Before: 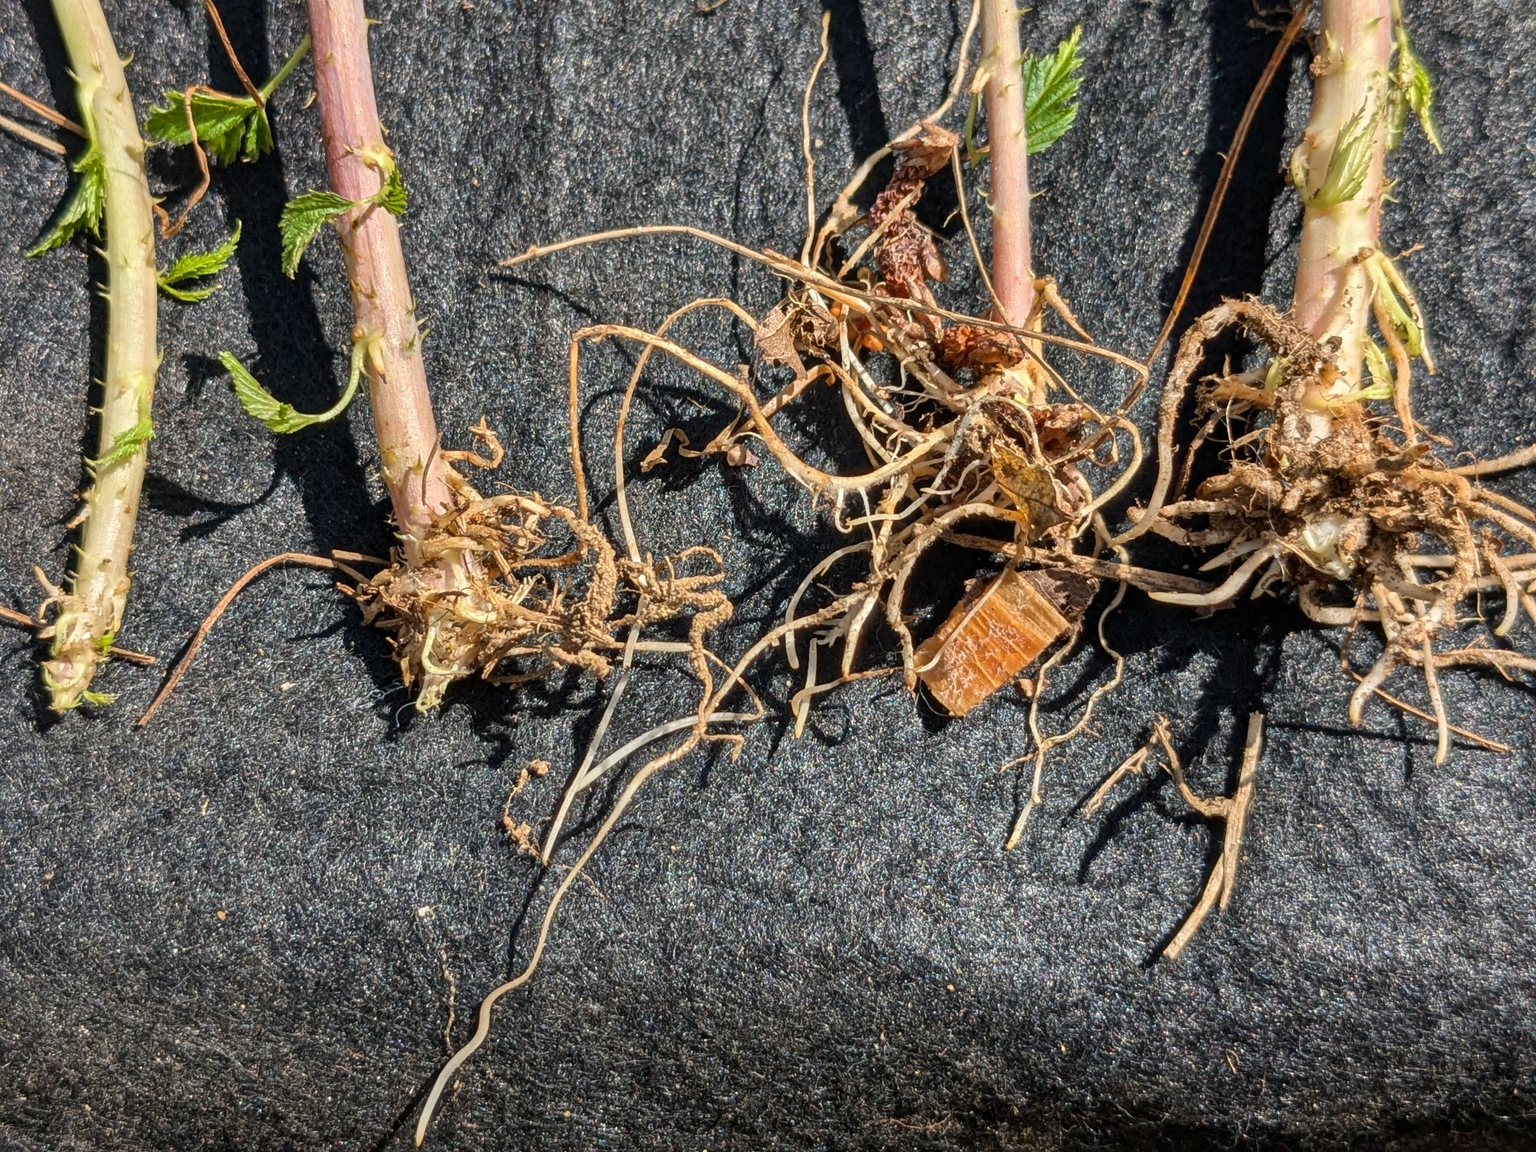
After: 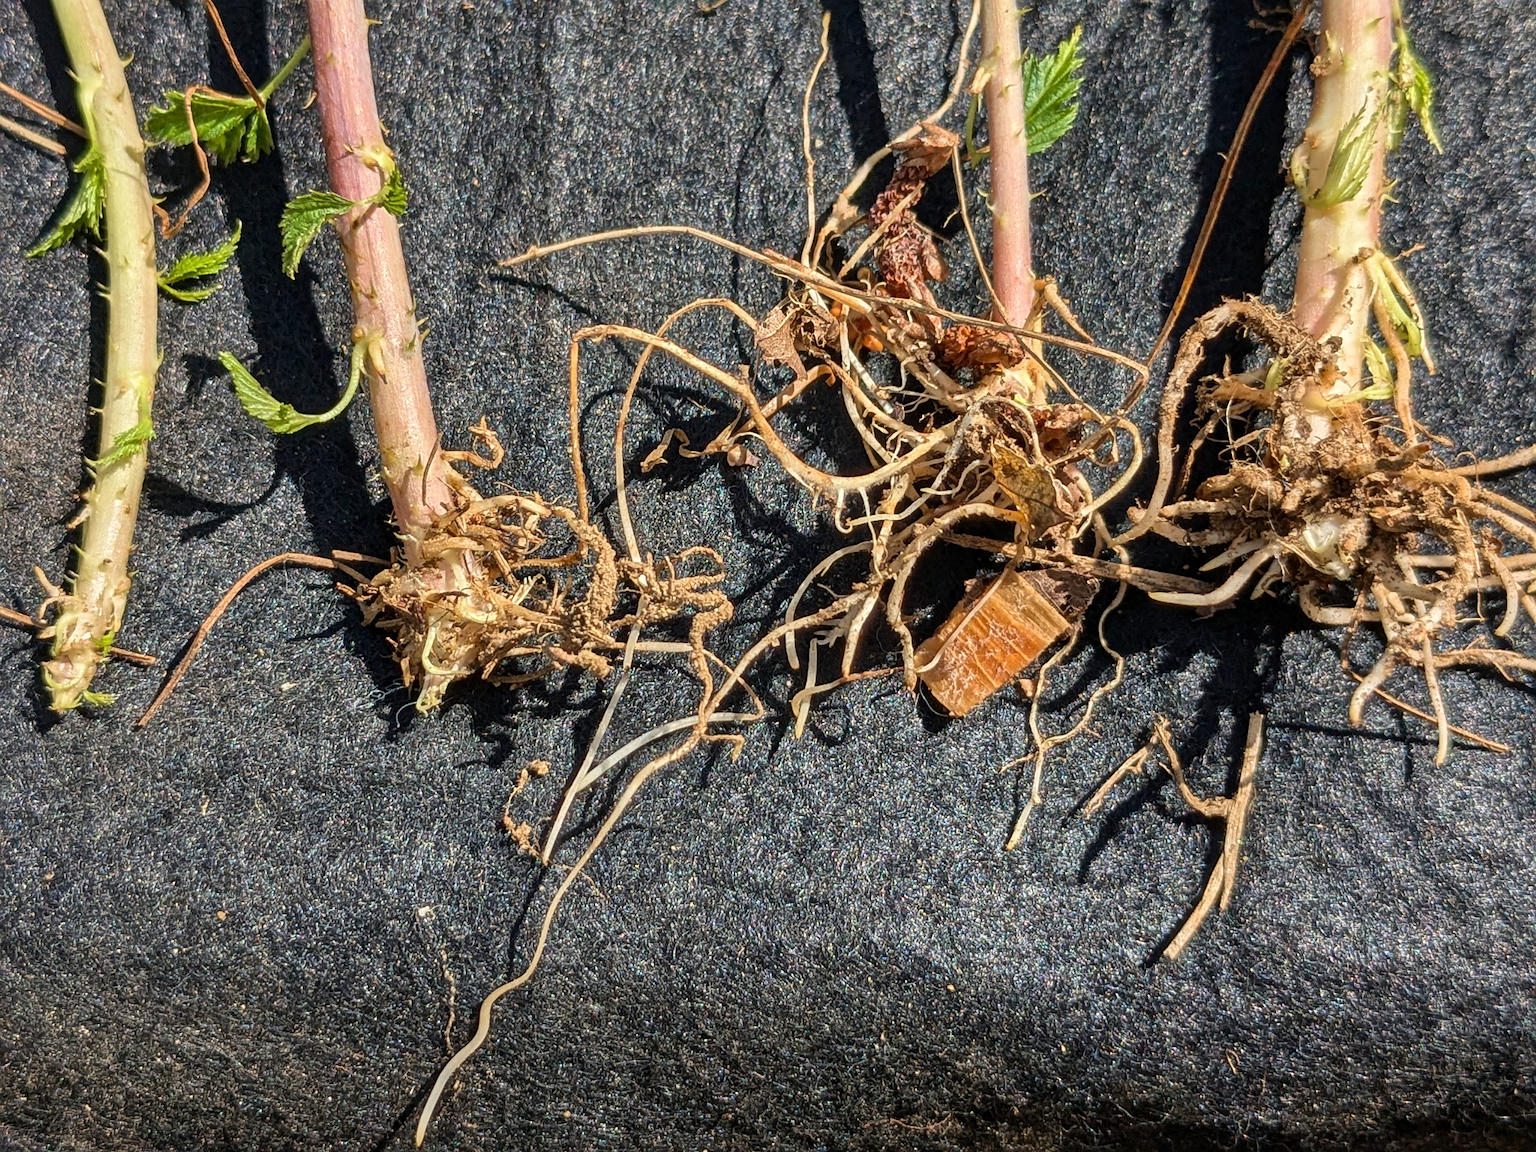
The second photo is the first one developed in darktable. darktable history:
sharpen: amount 0.215
velvia: strength 17.38%
